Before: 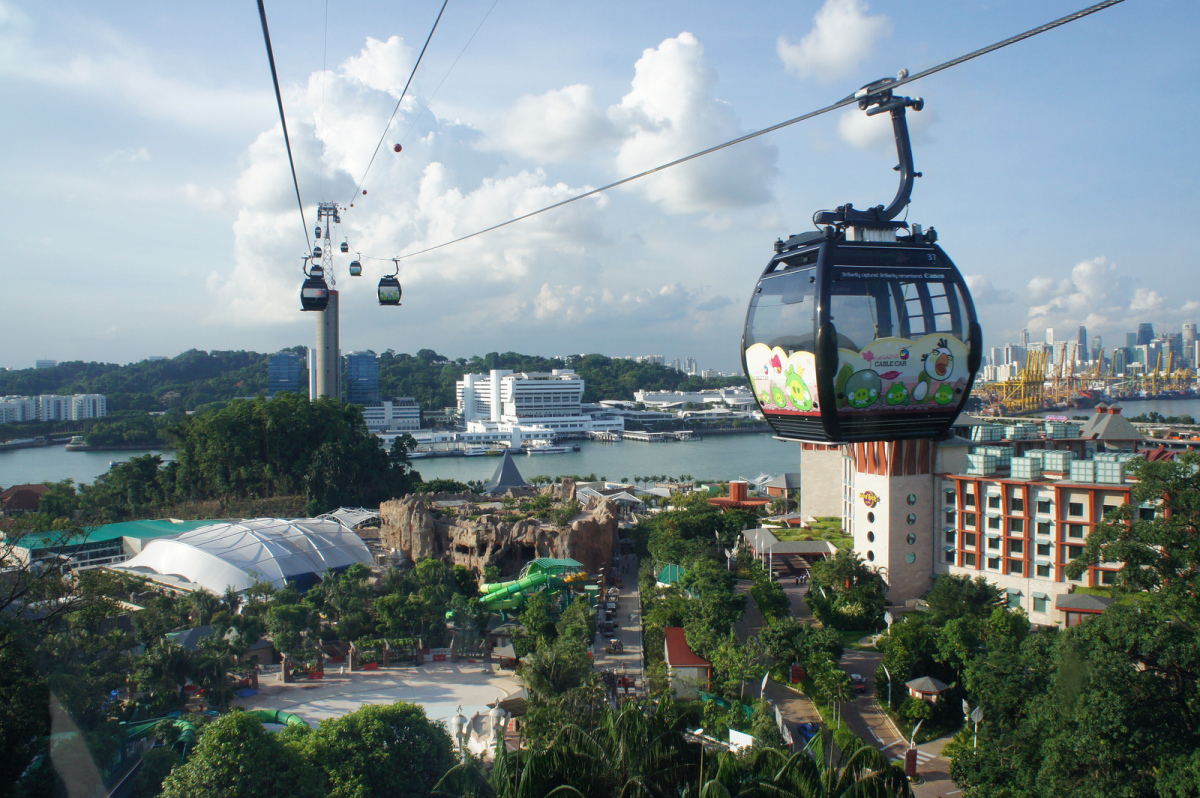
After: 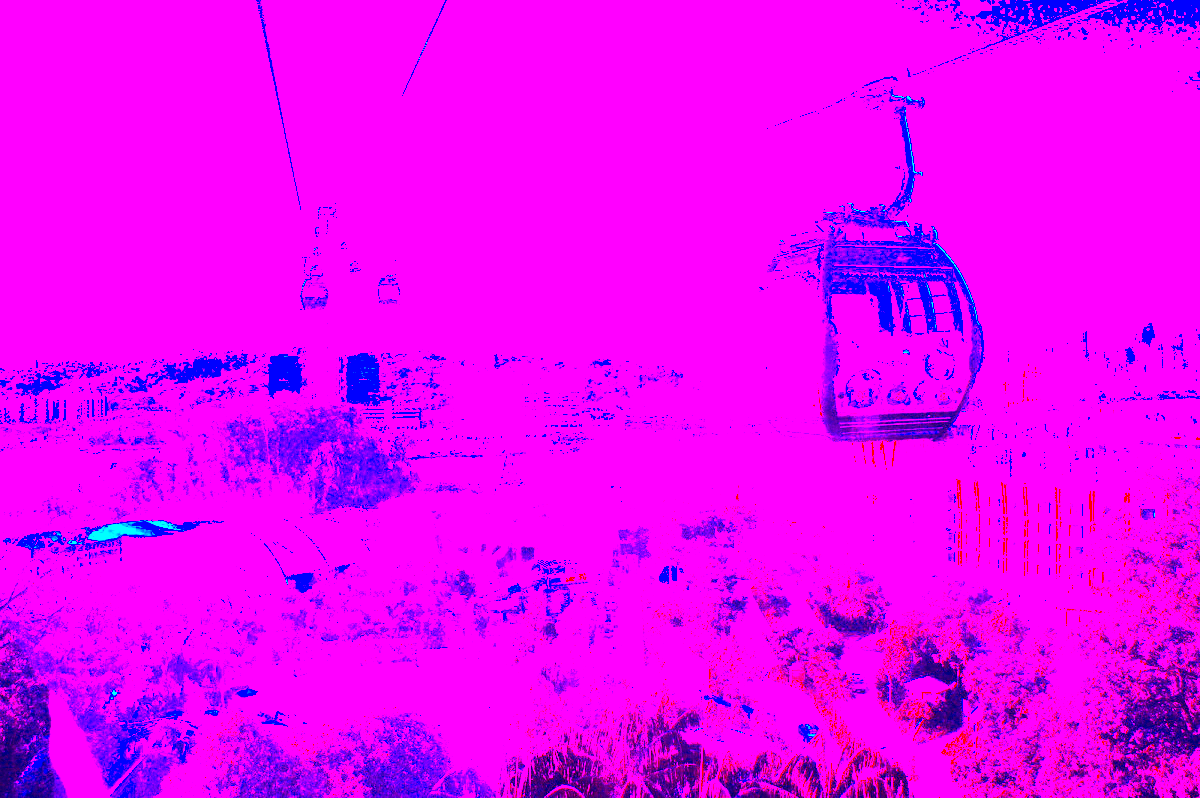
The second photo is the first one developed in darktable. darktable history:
white balance: red 8, blue 8
color balance rgb: linear chroma grading › global chroma 15%, perceptual saturation grading › global saturation 30%
contrast brightness saturation: contrast 0.07, brightness -0.14, saturation 0.11
exposure: black level correction 0.001, exposure 0.5 EV, compensate exposure bias true, compensate highlight preservation false
base curve: curves: ch0 [(0, 0) (0.74, 0.67) (1, 1)]
tone curve: curves: ch0 [(0, 0.021) (0.049, 0.044) (0.157, 0.131) (0.365, 0.359) (0.499, 0.517) (0.675, 0.667) (0.856, 0.83) (1, 0.969)]; ch1 [(0, 0) (0.302, 0.309) (0.433, 0.443) (0.472, 0.47) (0.502, 0.503) (0.527, 0.516) (0.564, 0.557) (0.614, 0.645) (0.677, 0.722) (0.859, 0.889) (1, 1)]; ch2 [(0, 0) (0.33, 0.301) (0.447, 0.44) (0.487, 0.496) (0.502, 0.501) (0.535, 0.537) (0.565, 0.558) (0.608, 0.624) (1, 1)], color space Lab, independent channels, preserve colors none
